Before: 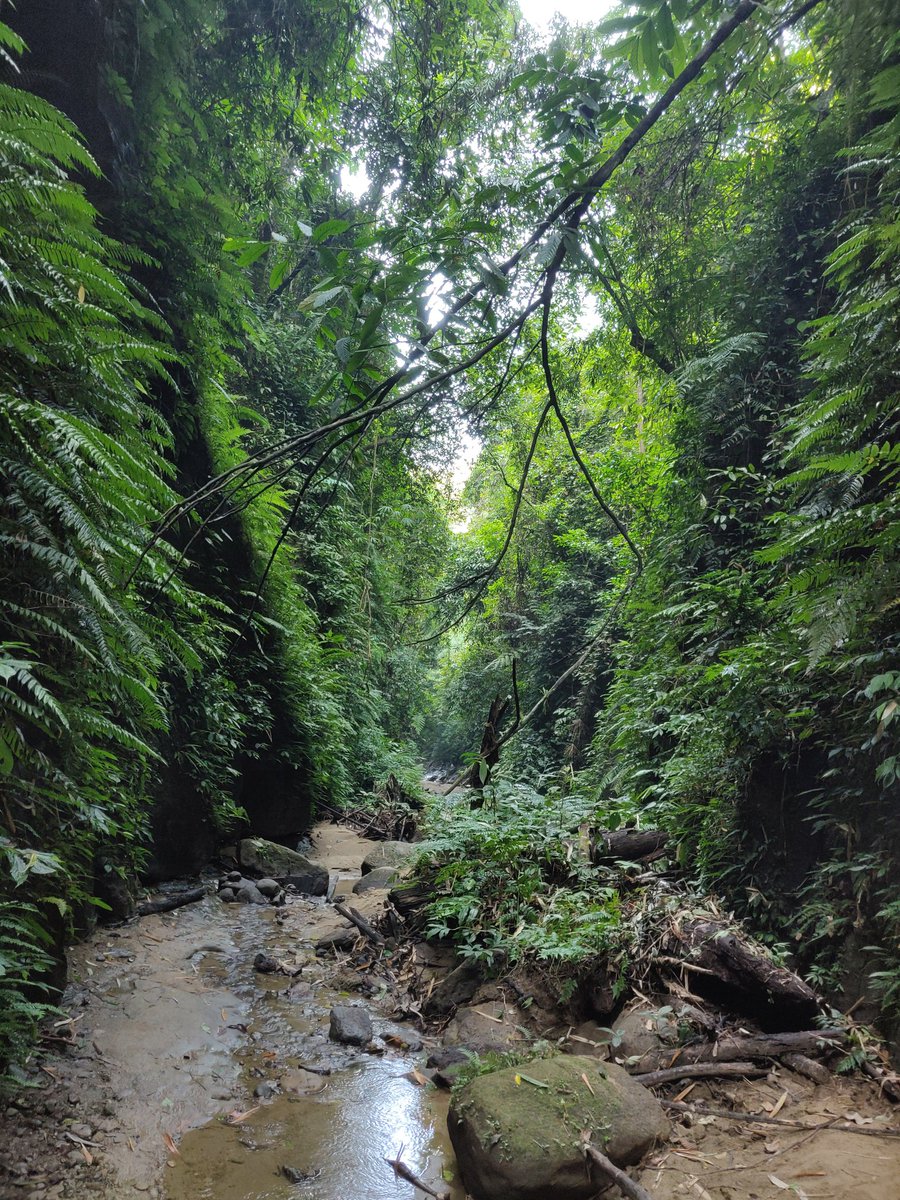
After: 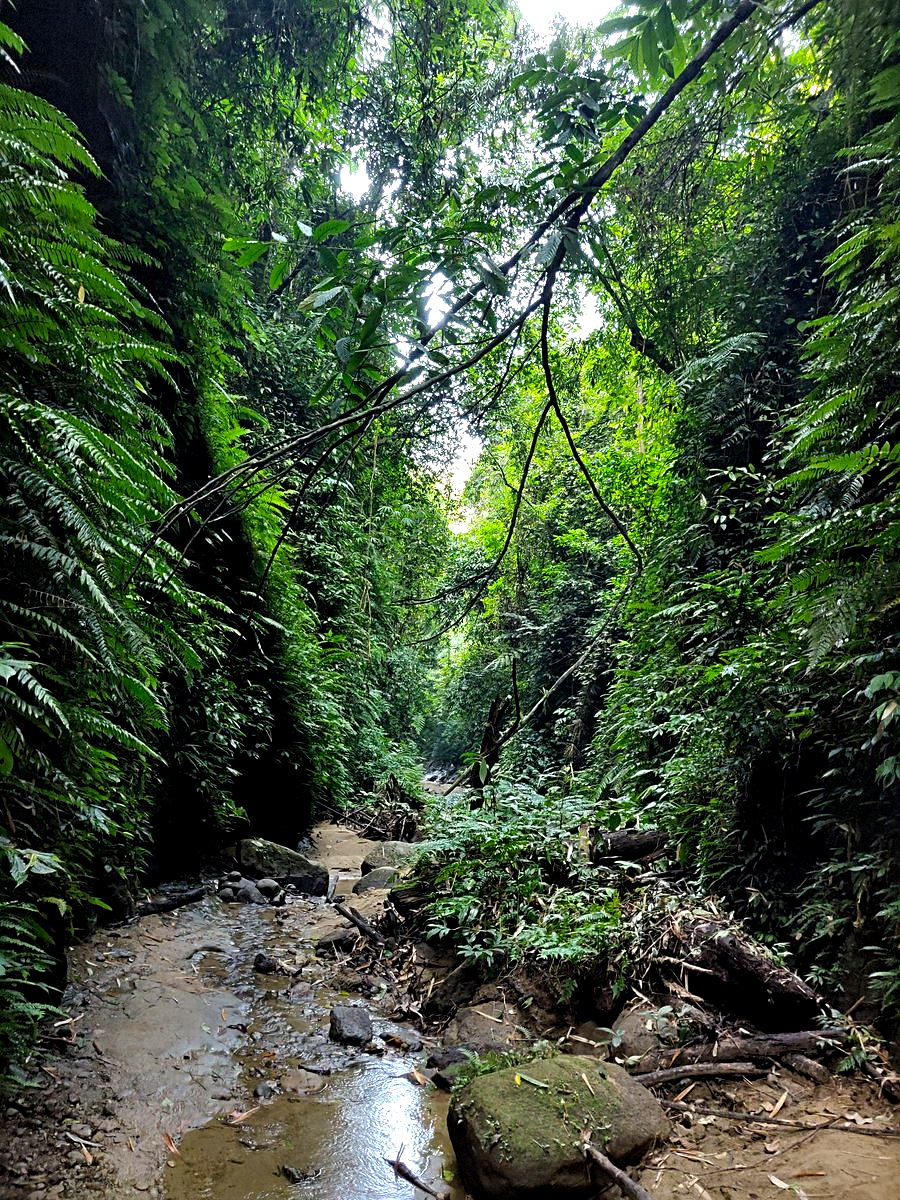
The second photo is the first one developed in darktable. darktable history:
sharpen: radius 2.767
color balance: lift [0.991, 1, 1, 1], gamma [0.996, 1, 1, 1], input saturation 98.52%, contrast 20.34%, output saturation 103.72%
